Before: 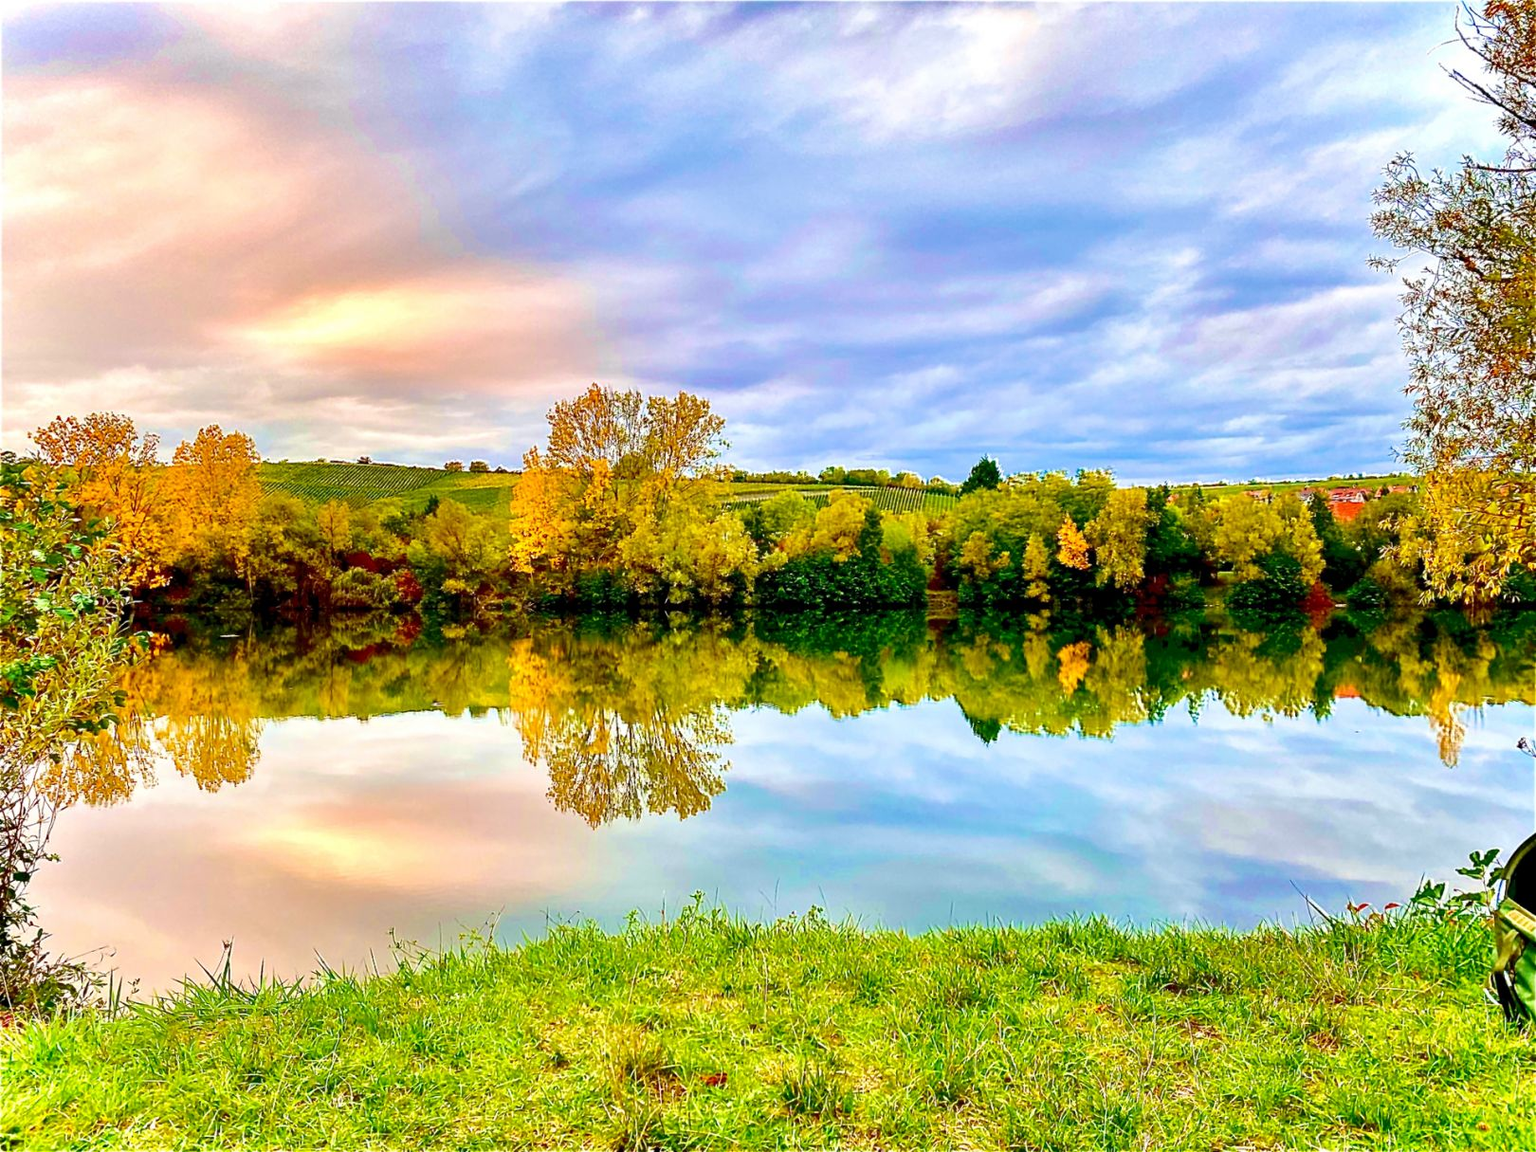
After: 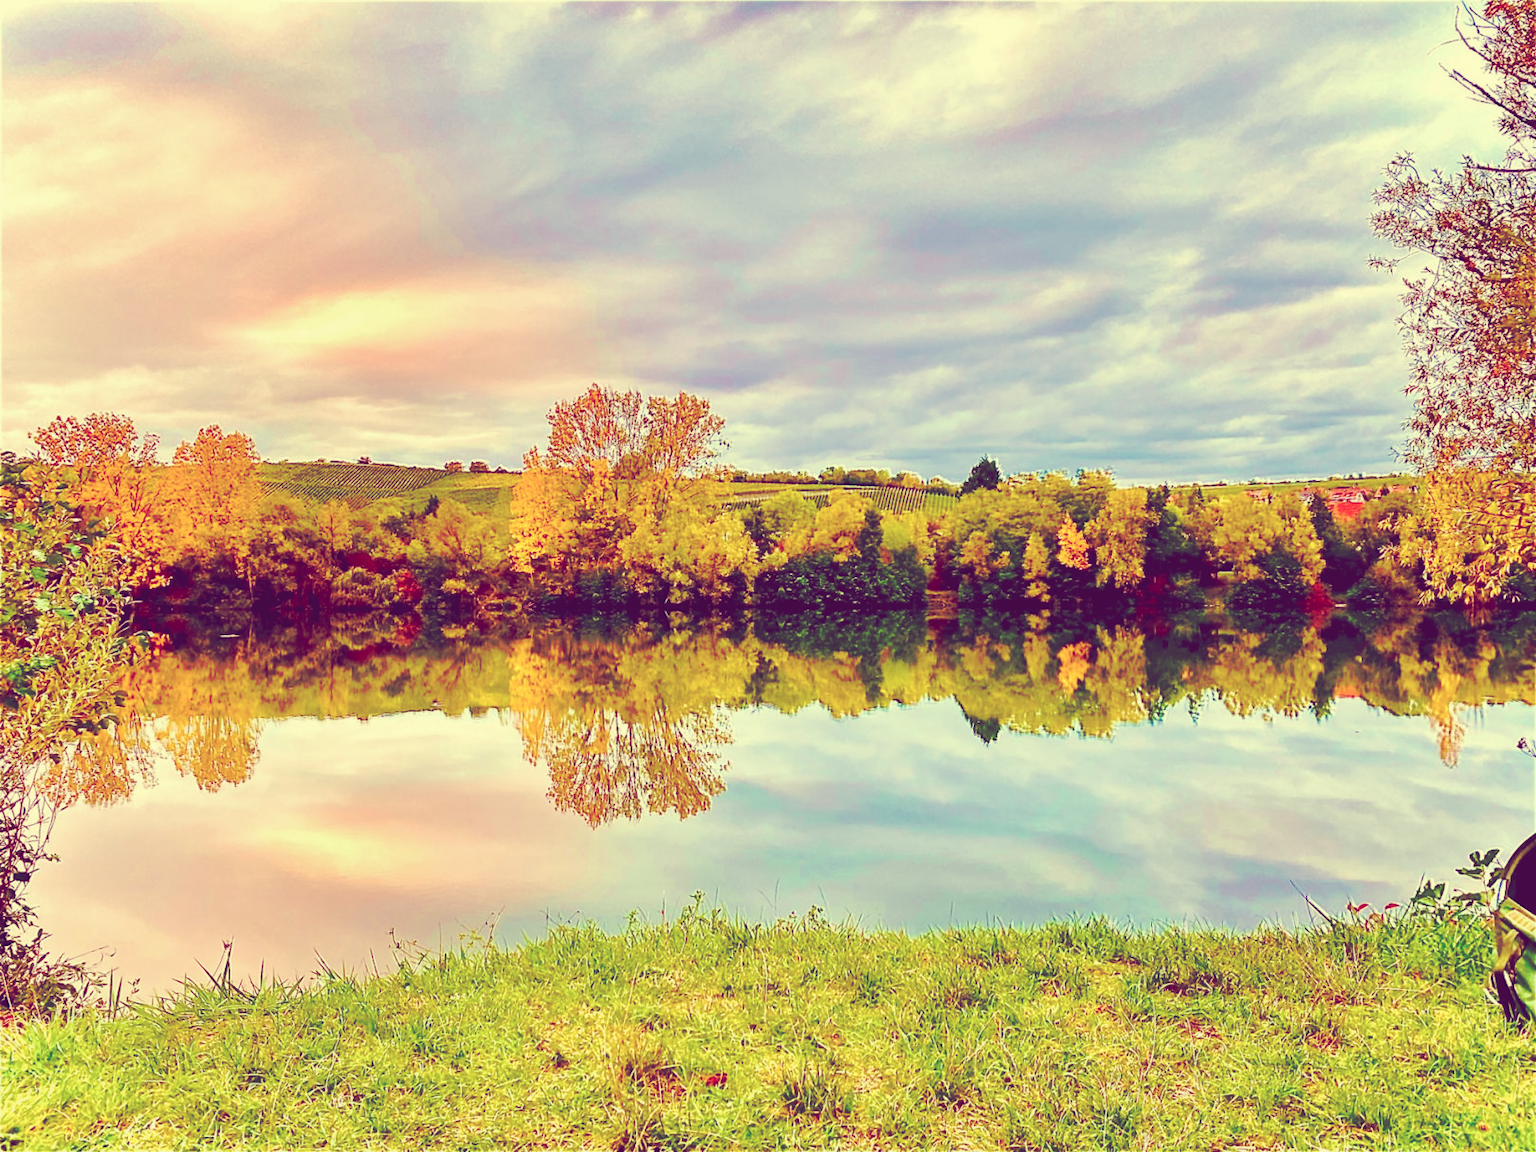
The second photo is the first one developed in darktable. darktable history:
tone curve: curves: ch0 [(0, 0) (0.003, 0.003) (0.011, 0.011) (0.025, 0.024) (0.044, 0.043) (0.069, 0.068) (0.1, 0.098) (0.136, 0.133) (0.177, 0.174) (0.224, 0.22) (0.277, 0.271) (0.335, 0.328) (0.399, 0.391) (0.468, 0.458) (0.543, 0.602) (0.623, 0.672) (0.709, 0.747) (0.801, 0.826) (0.898, 0.911) (1, 1)], preserve colors none
color look up table: target L [95.09, 94.53, 88.98, 86.71, 83.78, 81.09, 78.47, 76.79, 73.55, 62.99, 61.99, 60.84, 52.72, 32.64, 19.11, 200, 83.29, 67.98, 52.37, 52.11, 55.55, 49.95, 44.86, 44.71, 30.78, 18.67, 93.53, 77.07, 77.31, 61.84, 61.65, 57.05, 54.98, 49.56, 43.78, 45.58, 37.8, 31.52, 25.31, 31.08, 28.02, 21.62, 18.26, 89.5, 73.73, 69.84, 57.88, 41.89, 37.96], target a [-11.22, -14.74, -33.93, -67.93, -60.37, -1.185, -17.74, 3.258, -47.26, -44.33, -10.1, -11.38, -28.81, 16.16, 21.32, 0, 4.052, 39.86, 79.8, 78.31, 19.99, 27.49, 69.92, 56.61, 50.8, 40.58, -1.047, 29.81, 10.6, 69.82, 27.86, 8.237, 21.69, -1.92, 67.23, 47.66, 63.89, 16.61, 39.4, 34.05, 50.1, 45.66, 34.72, -22.55, -5.292, -34.14, -28.36, -3.951, 10.16], target b [46.2, 64.91, 24.8, 57.28, 34.65, 28.3, 29.36, 44.7, 16.52, 33.83, 44.24, 27.47, 11.92, 3.477, -18.65, 0, 63.08, 30.57, 3.687, 35.14, 37.99, 8.388, 1.641, 23.97, 6.562, -16.89, 26.02, 10.75, 4.549, -19.2, -17.65, -20.05, -8.476, -39.49, -47.77, -3.004, -29.77, -40.79, -60.66, -15.28, -13.84, -42.11, -30.67, 18.66, 4.856, -5.893, -4.587, -23.9, -10.15], num patches 49
